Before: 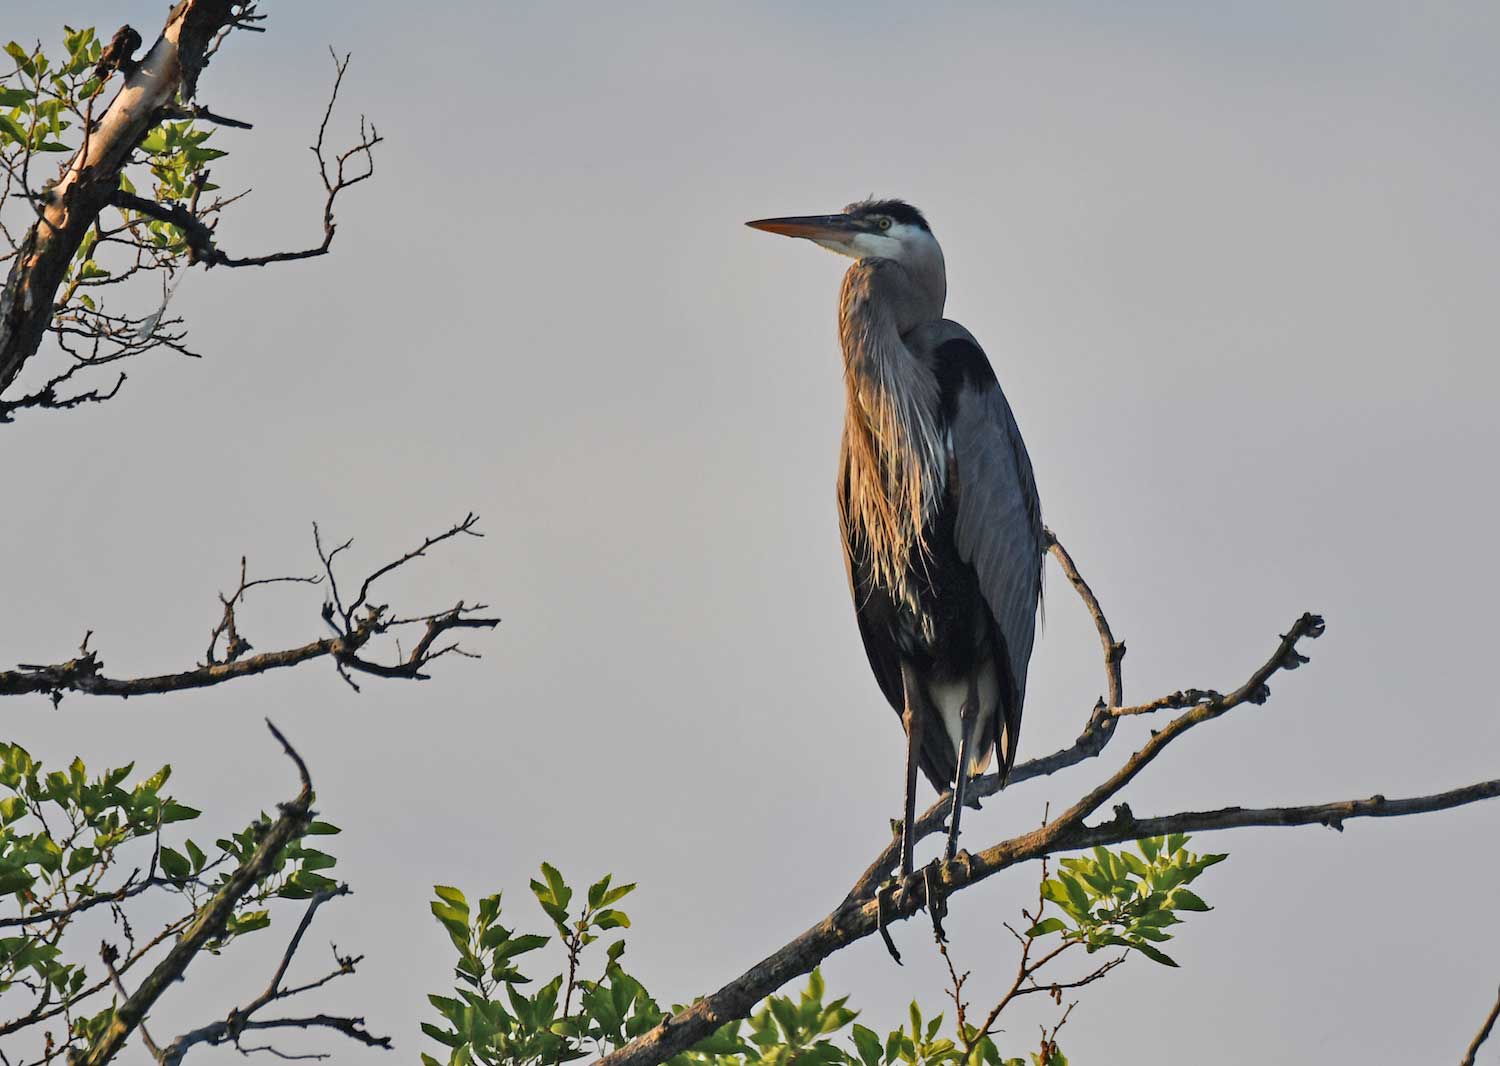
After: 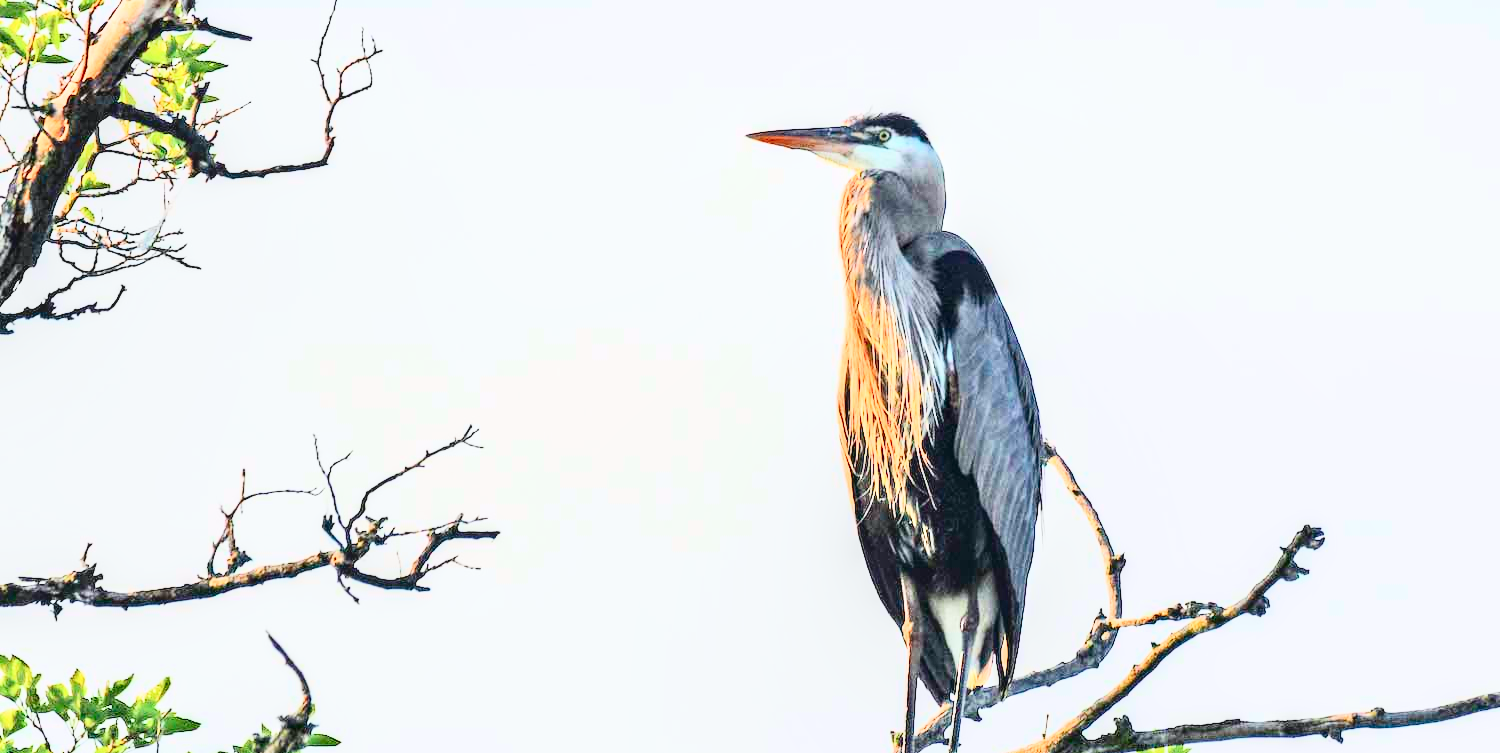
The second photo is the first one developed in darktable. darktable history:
contrast brightness saturation: contrast 0.28
local contrast: on, module defaults
filmic rgb: middle gray luminance 3.44%, black relative exposure -5.92 EV, white relative exposure 6.33 EV, threshold 6 EV, dynamic range scaling 22.4%, target black luminance 0%, hardness 2.33, latitude 45.85%, contrast 0.78, highlights saturation mix 100%, shadows ↔ highlights balance 0.033%, add noise in highlights 0, preserve chrominance max RGB, color science v3 (2019), use custom middle-gray values true, iterations of high-quality reconstruction 0, contrast in highlights soft, enable highlight reconstruction true
white balance: emerald 1
tone curve: curves: ch0 [(0, 0) (0.139, 0.067) (0.319, 0.269) (0.498, 0.505) (0.725, 0.824) (0.864, 0.945) (0.985, 1)]; ch1 [(0, 0) (0.291, 0.197) (0.456, 0.426) (0.495, 0.488) (0.557, 0.578) (0.599, 0.644) (0.702, 0.786) (1, 1)]; ch2 [(0, 0) (0.125, 0.089) (0.353, 0.329) (0.447, 0.43) (0.557, 0.566) (0.63, 0.667) (1, 1)], color space Lab, independent channels, preserve colors none
crop and rotate: top 8.293%, bottom 20.996%
